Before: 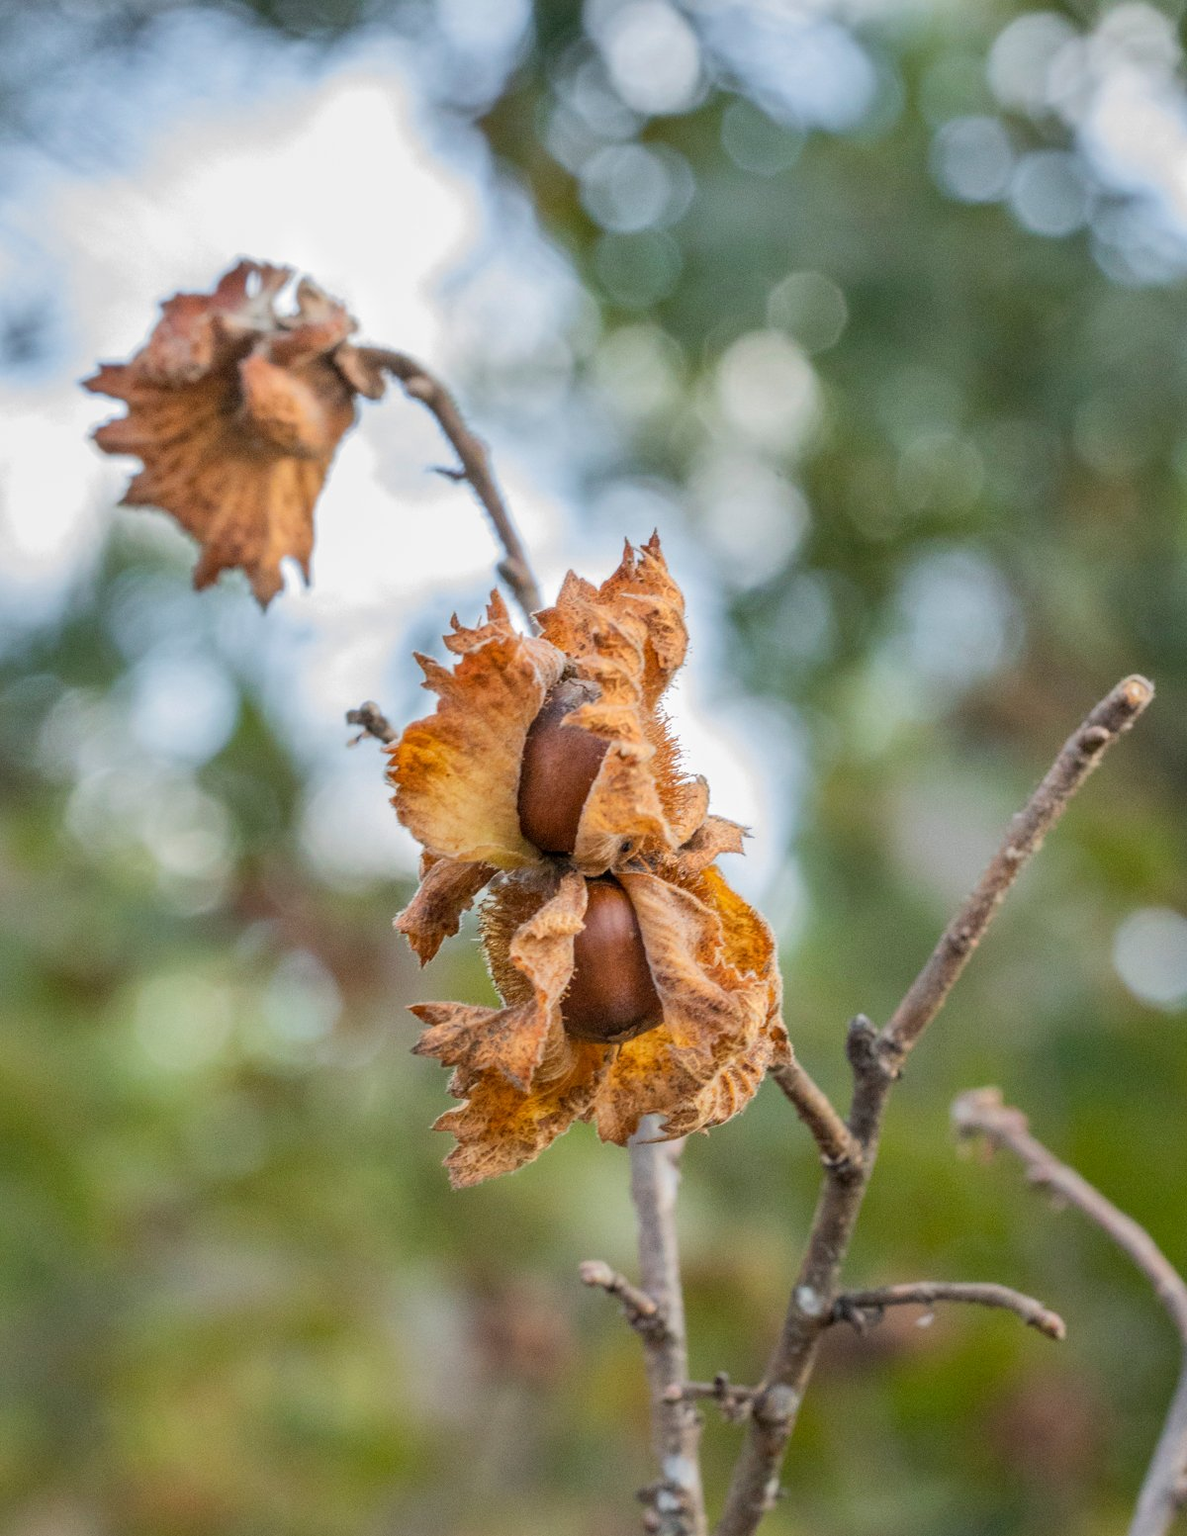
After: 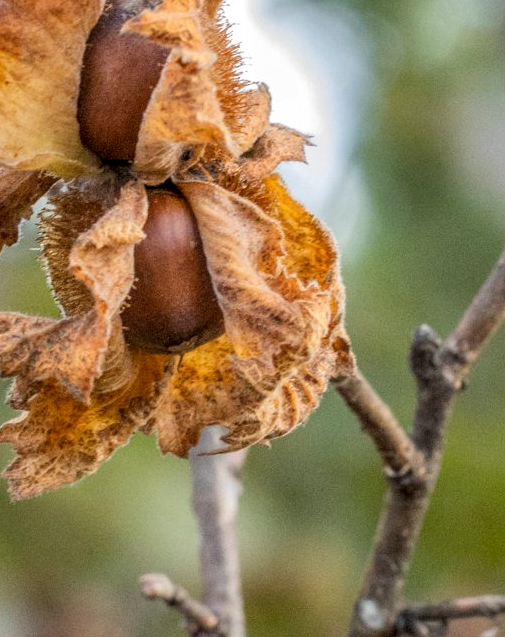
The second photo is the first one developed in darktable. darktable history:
local contrast: on, module defaults
crop: left 37.221%, top 45.169%, right 20.63%, bottom 13.777%
